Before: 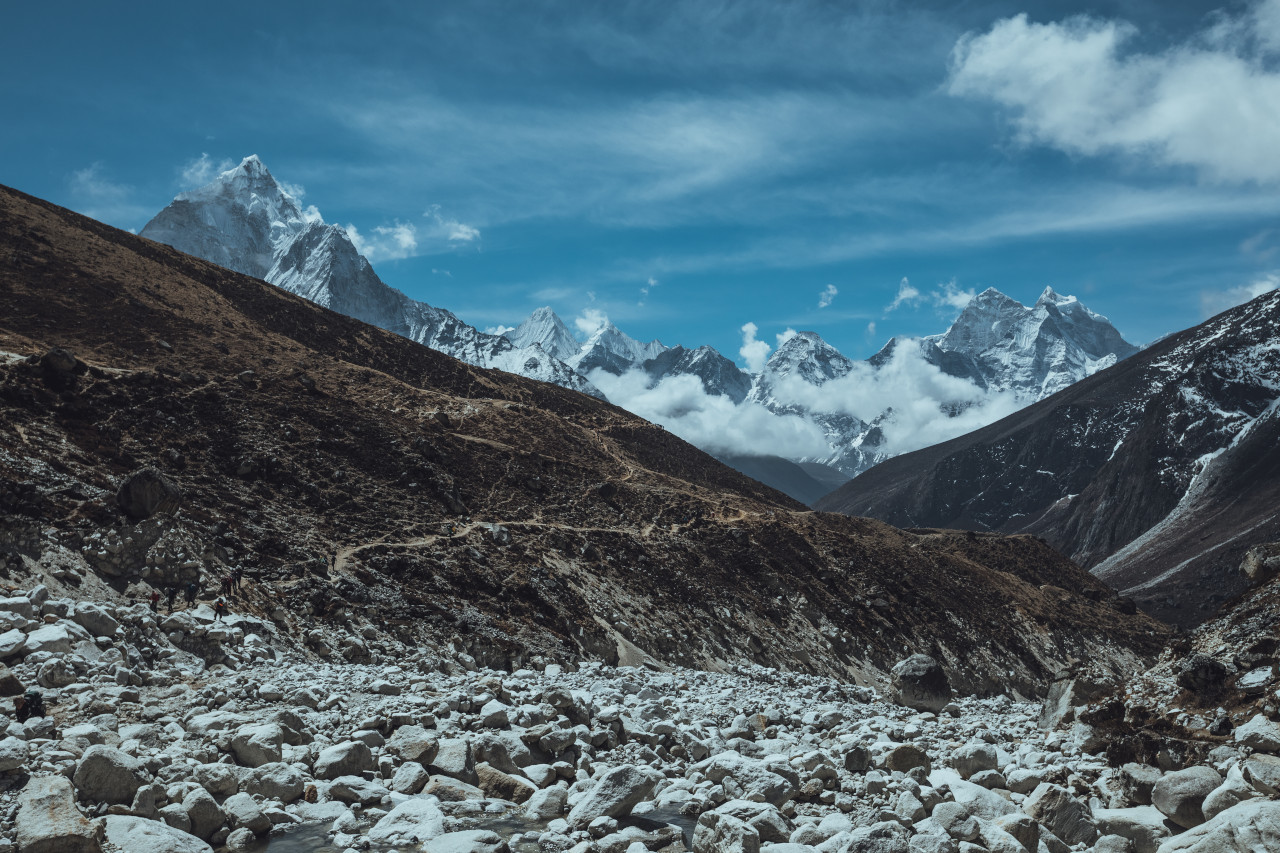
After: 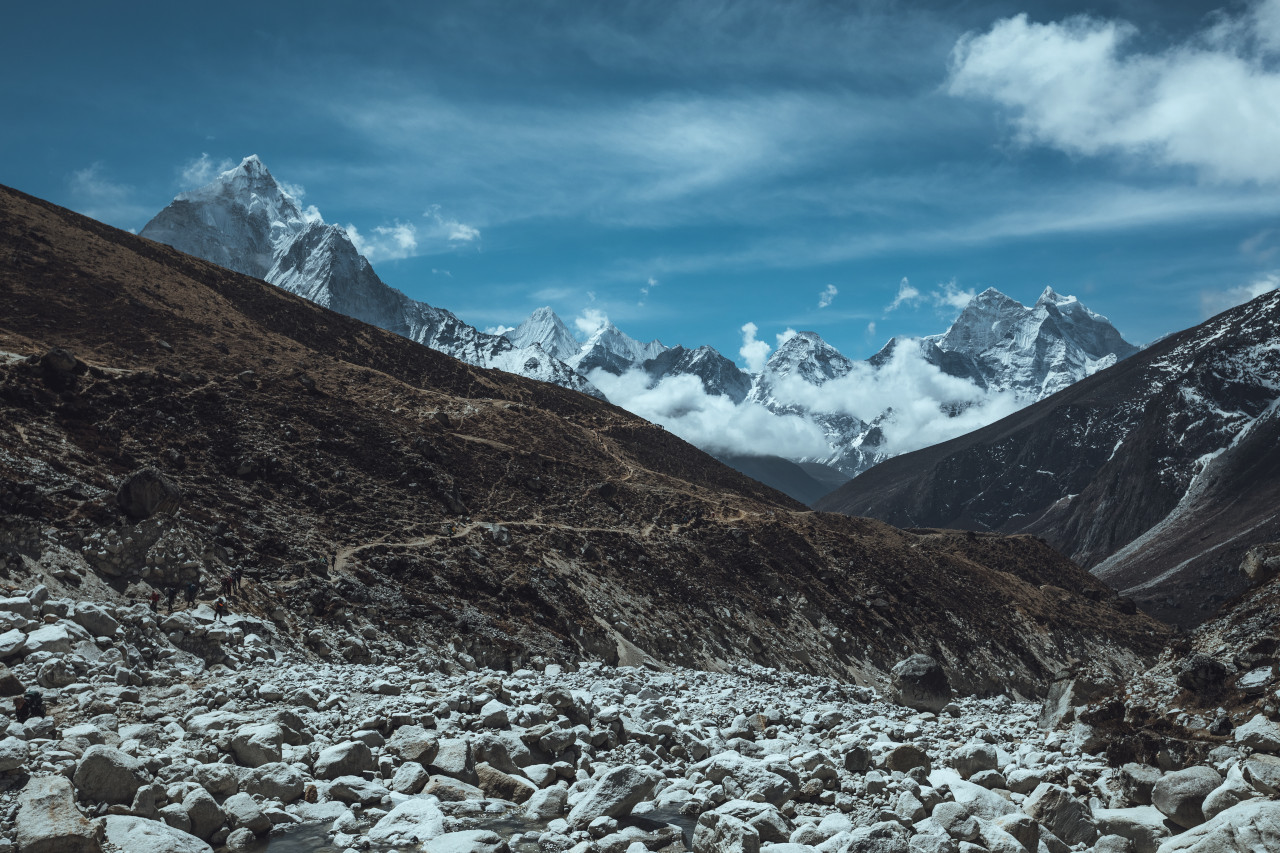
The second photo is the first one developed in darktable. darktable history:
tone equalizer: -8 EV -0.001 EV, -7 EV 0.001 EV, -6 EV -0.002 EV, -5 EV -0.003 EV, -4 EV -0.062 EV, -3 EV -0.222 EV, -2 EV -0.267 EV, -1 EV 0.105 EV, +0 EV 0.303 EV
contrast brightness saturation: saturation -0.05
color calibration: illuminant same as pipeline (D50), adaptation none (bypass)
